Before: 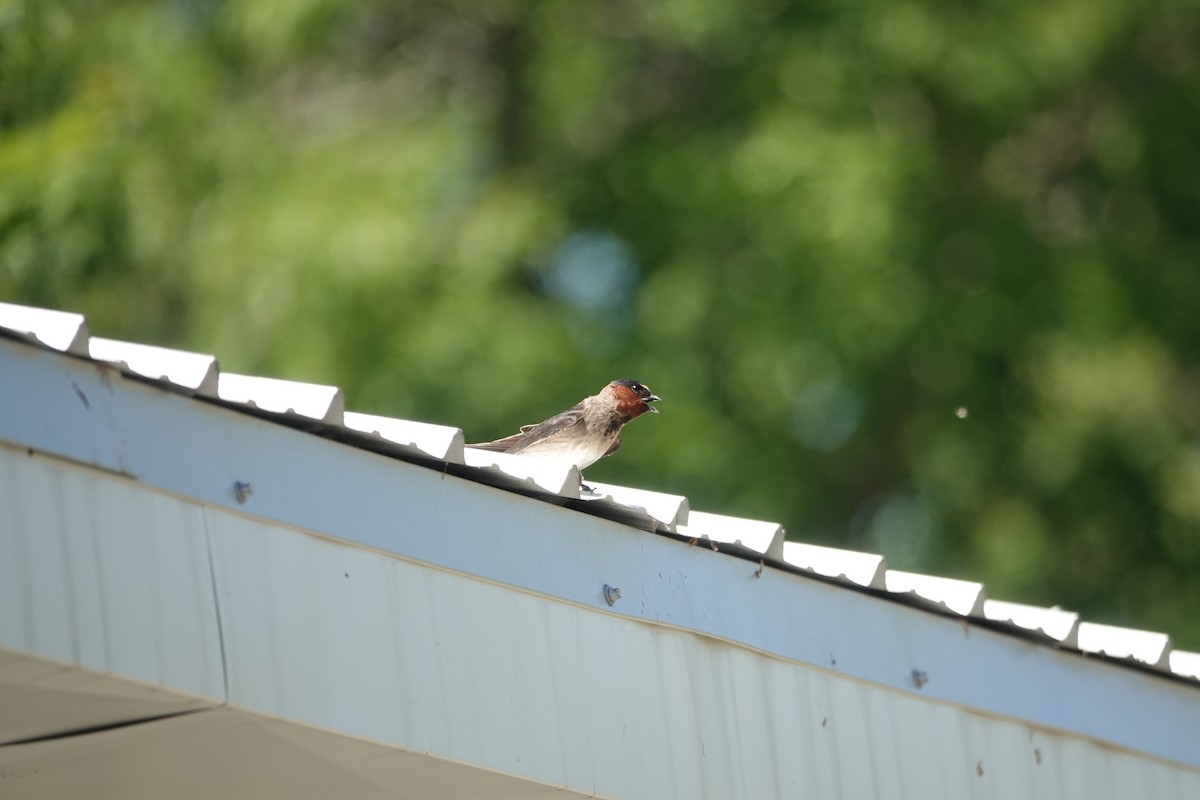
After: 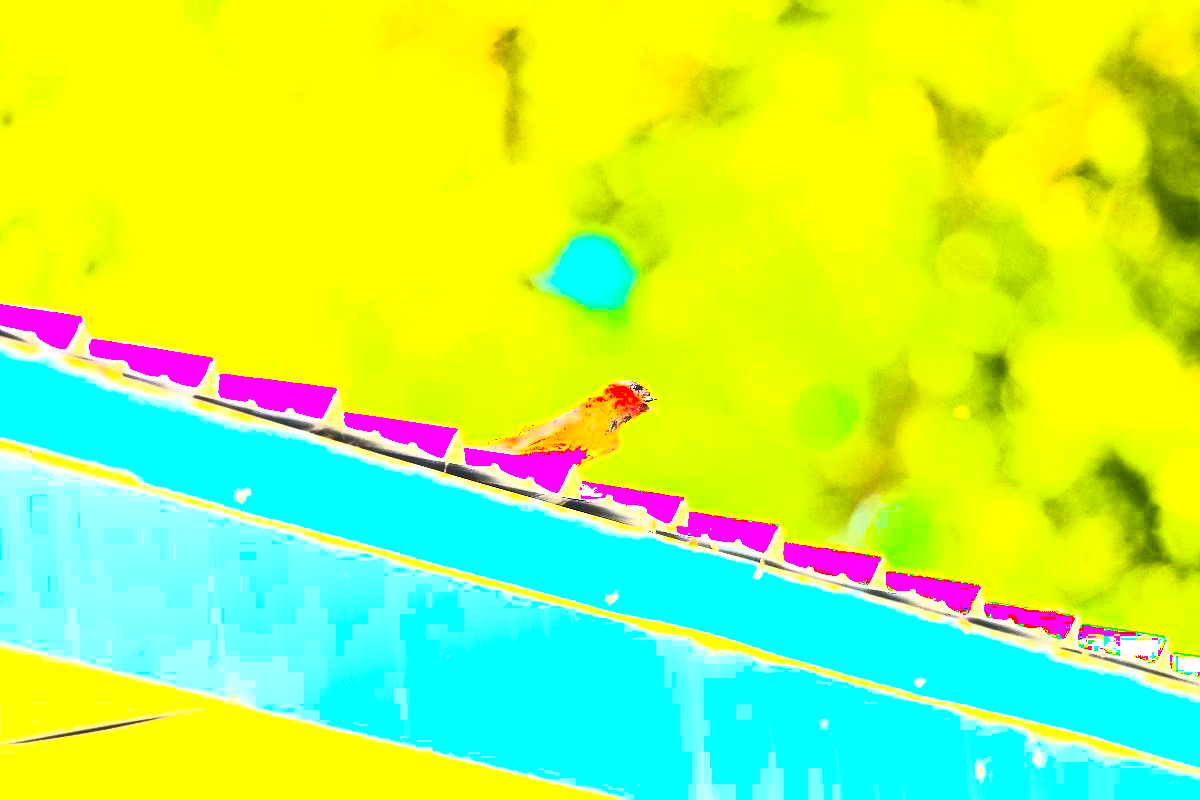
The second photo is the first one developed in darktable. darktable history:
exposure: exposure 2.25 EV, compensate highlight preservation false
color balance rgb: linear chroma grading › highlights 100%, linear chroma grading › global chroma 23.41%, perceptual saturation grading › global saturation 35.38%, hue shift -10.68°, perceptual brilliance grading › highlights 47.25%, perceptual brilliance grading › mid-tones 22.2%, perceptual brilliance grading › shadows -5.93%
graduated density: density 0.38 EV, hardness 21%, rotation -6.11°, saturation 32%
contrast brightness saturation: contrast 0.62, brightness 0.34, saturation 0.14
